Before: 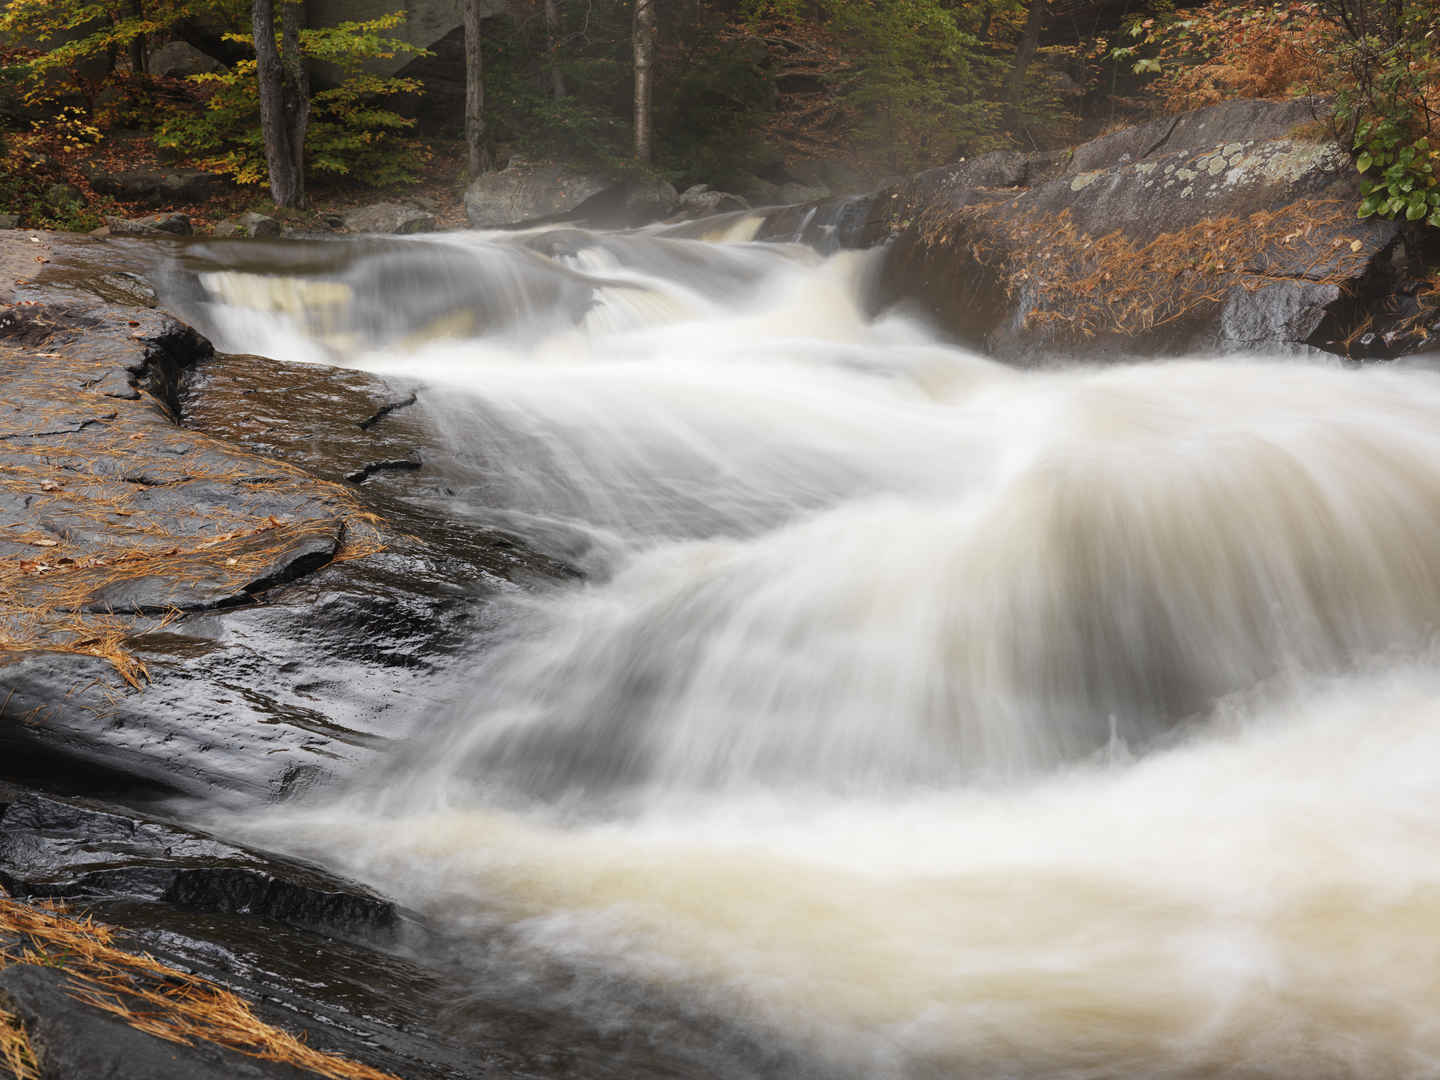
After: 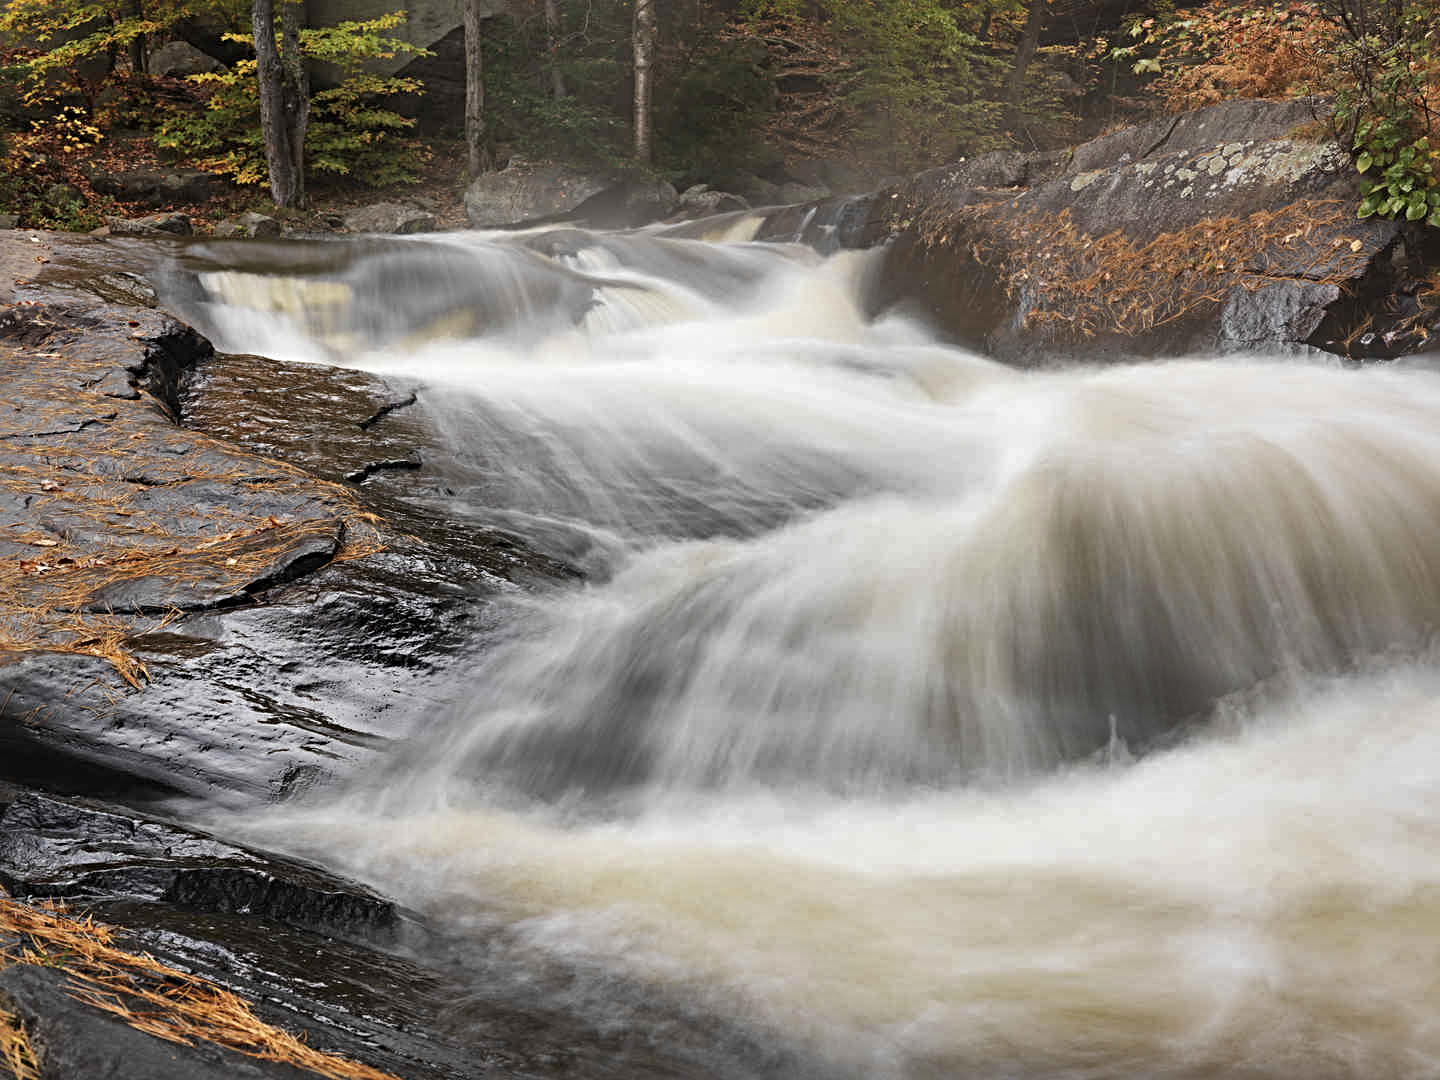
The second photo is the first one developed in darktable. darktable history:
sharpen: radius 4.935
shadows and highlights: radius 107.99, shadows 45.87, highlights -66.3, low approximation 0.01, soften with gaussian
